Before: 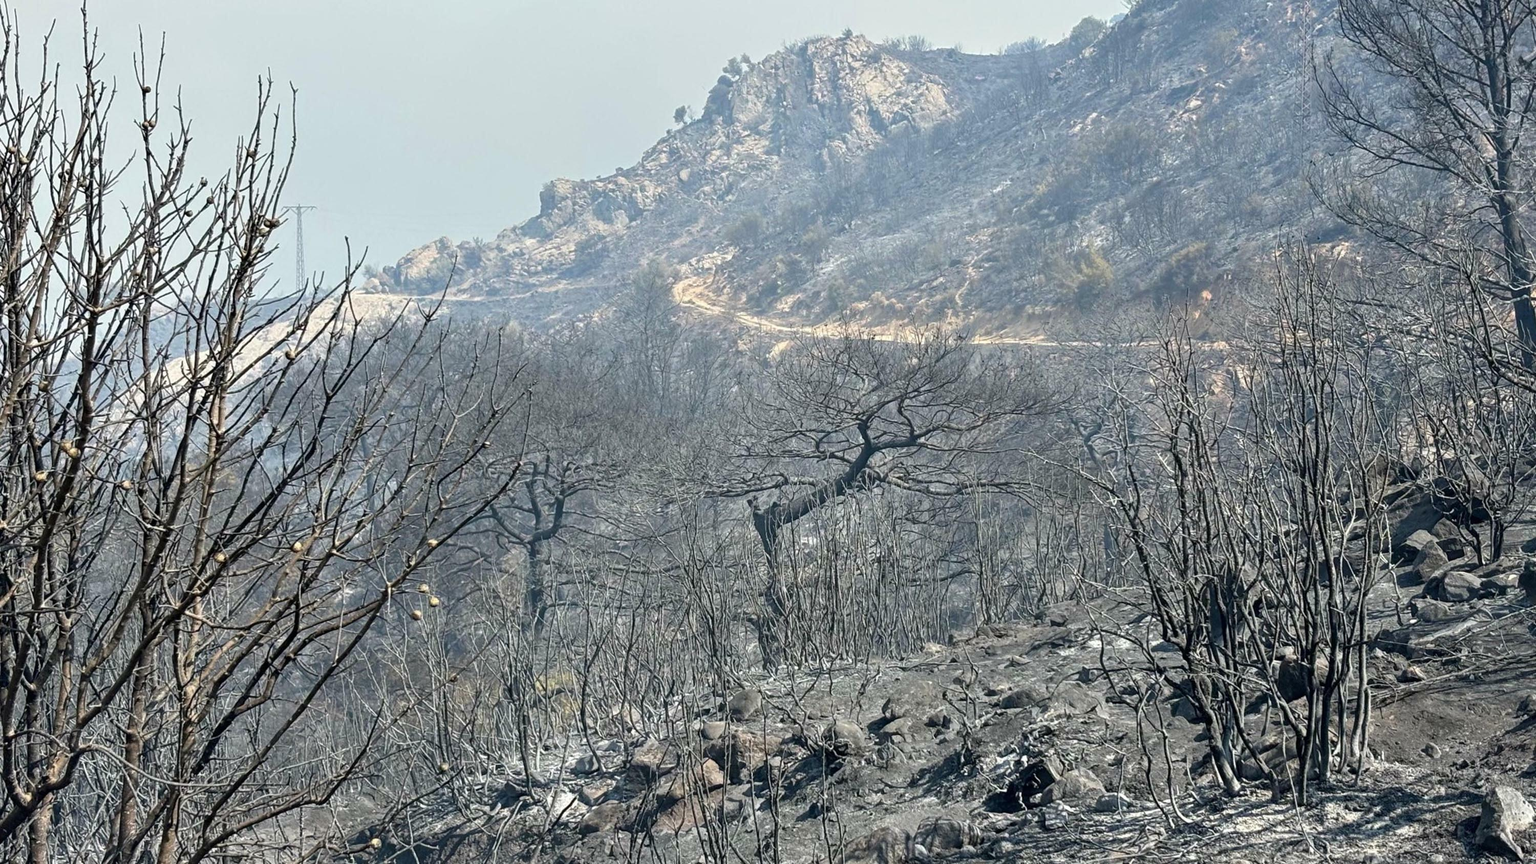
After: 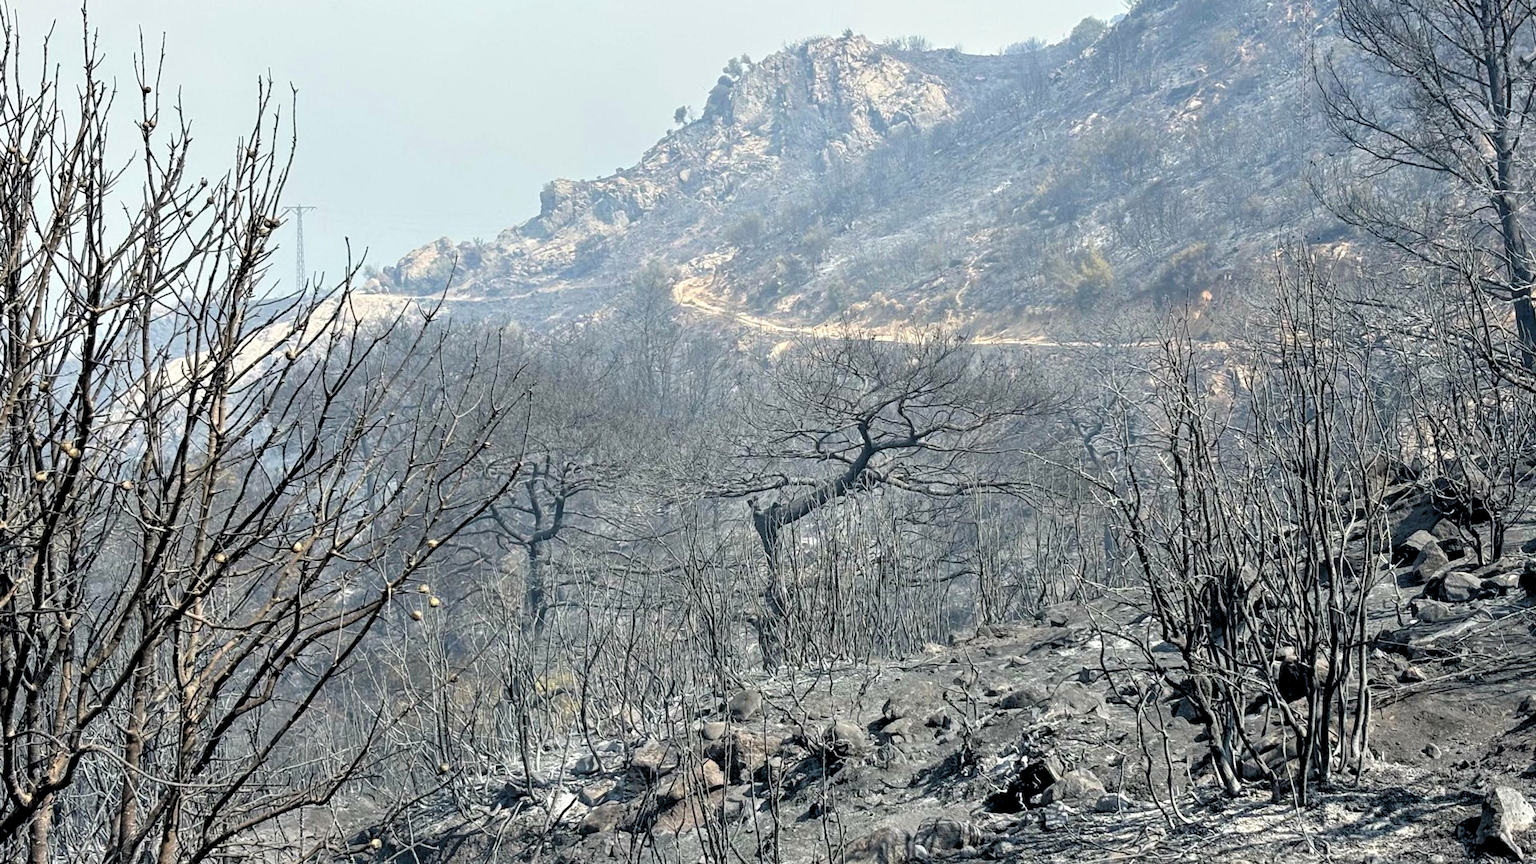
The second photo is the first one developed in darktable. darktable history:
rgb levels: levels [[0.013, 0.434, 0.89], [0, 0.5, 1], [0, 0.5, 1]]
levels: mode automatic, black 0.023%, white 99.97%, levels [0.062, 0.494, 0.925]
rotate and perspective: automatic cropping off
tone equalizer: -8 EV -0.55 EV
